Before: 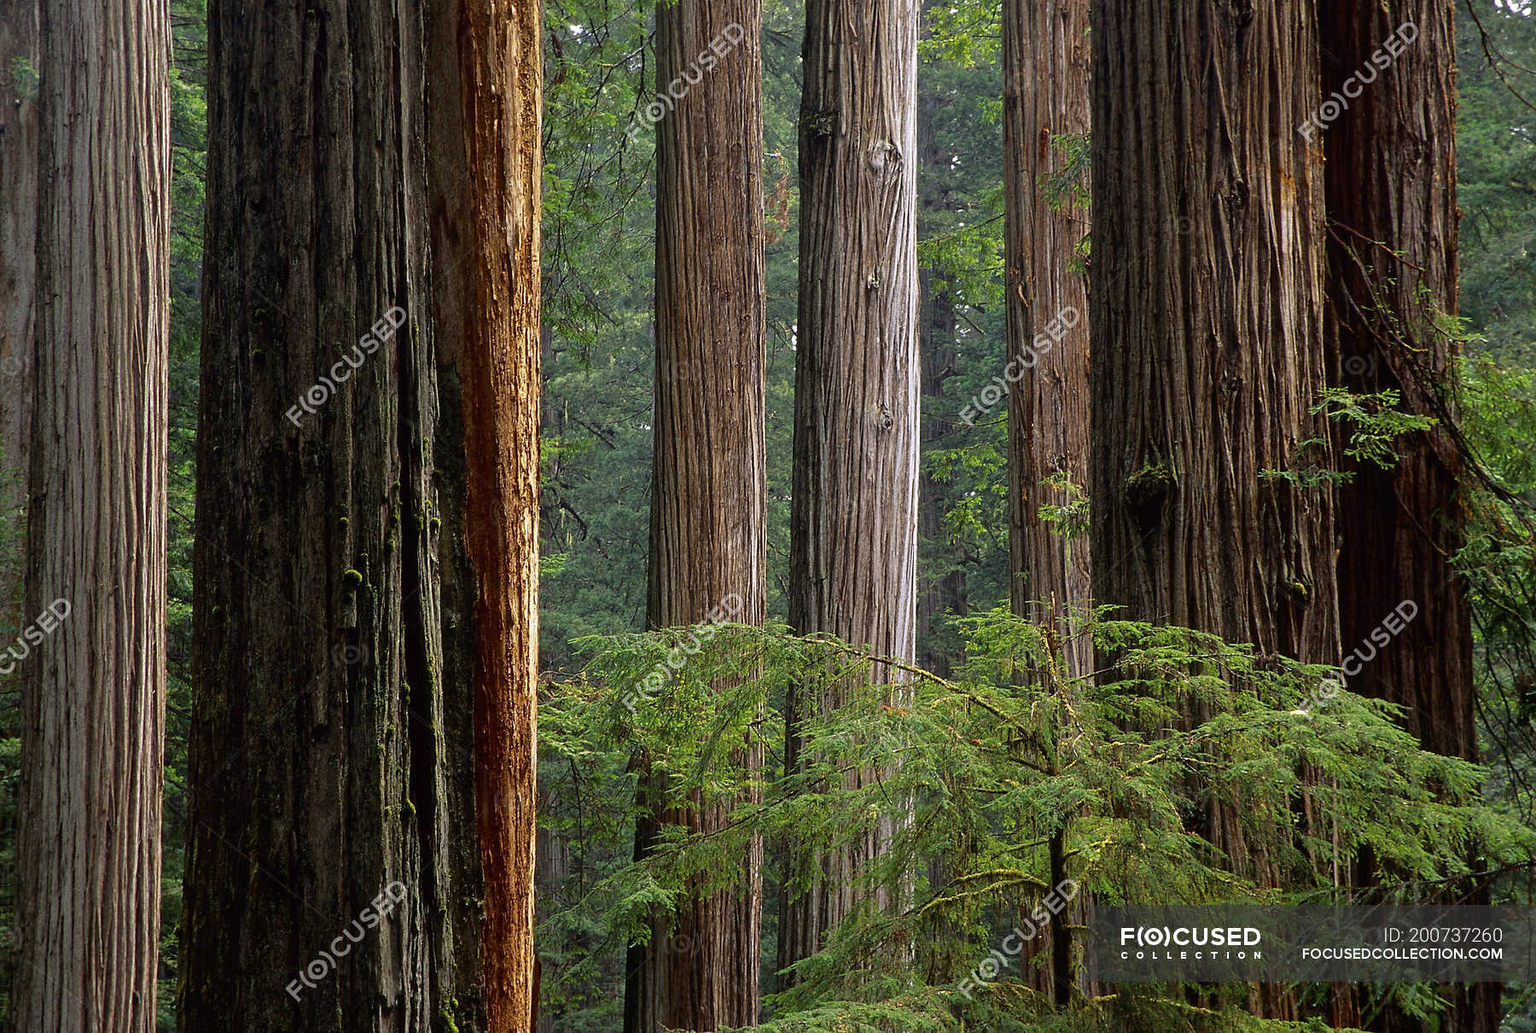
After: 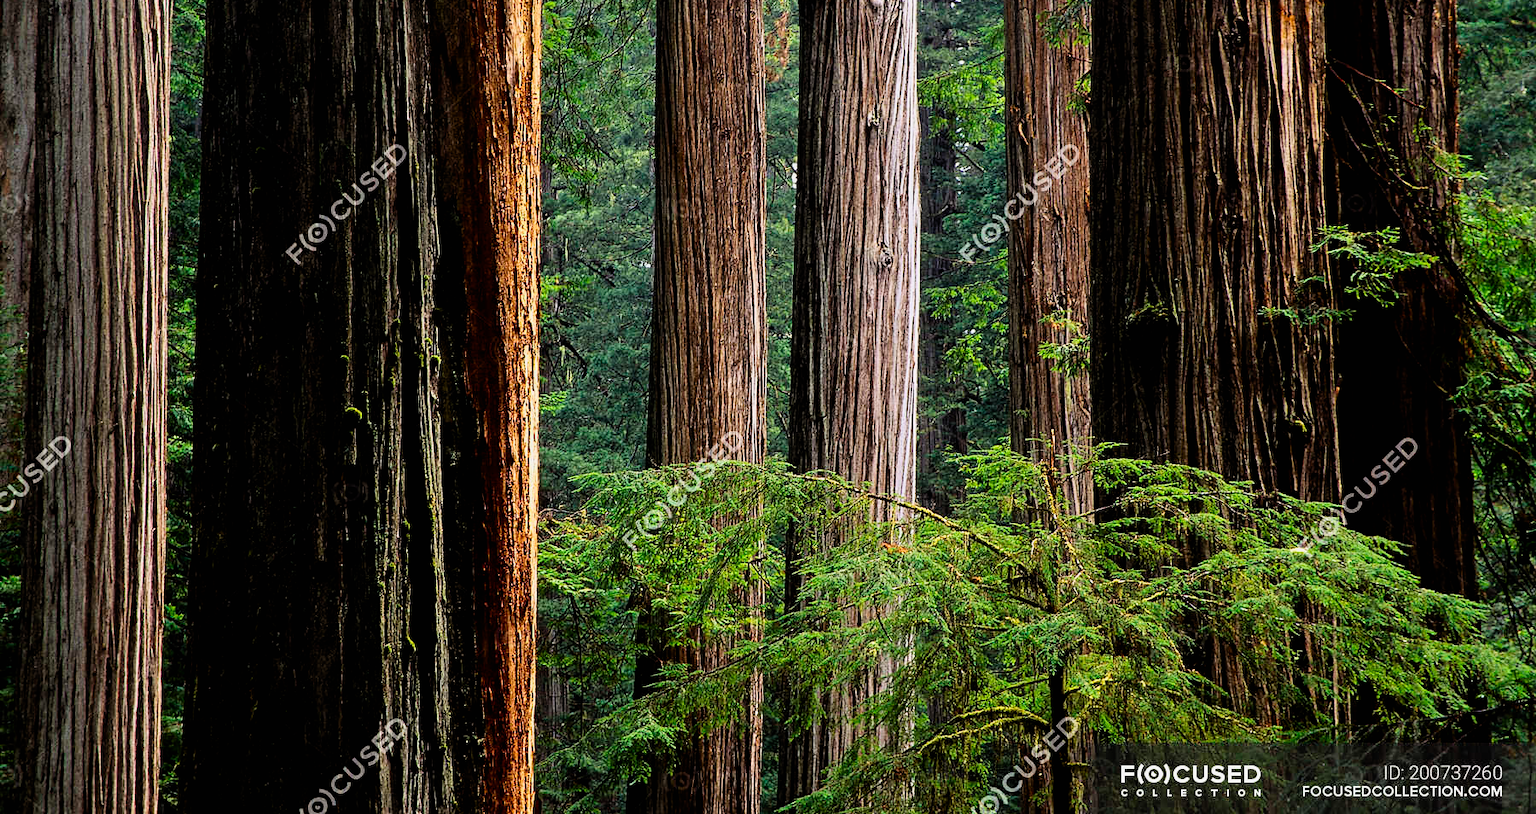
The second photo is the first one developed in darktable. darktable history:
filmic rgb: black relative exposure -5.12 EV, white relative exposure 3.56 EV, threshold 3.02 EV, hardness 3.18, contrast 1.186, highlights saturation mix -49.68%, enable highlight reconstruction true
crop and rotate: top 15.756%, bottom 5.352%
contrast brightness saturation: contrast 0.229, brightness 0.107, saturation 0.294
